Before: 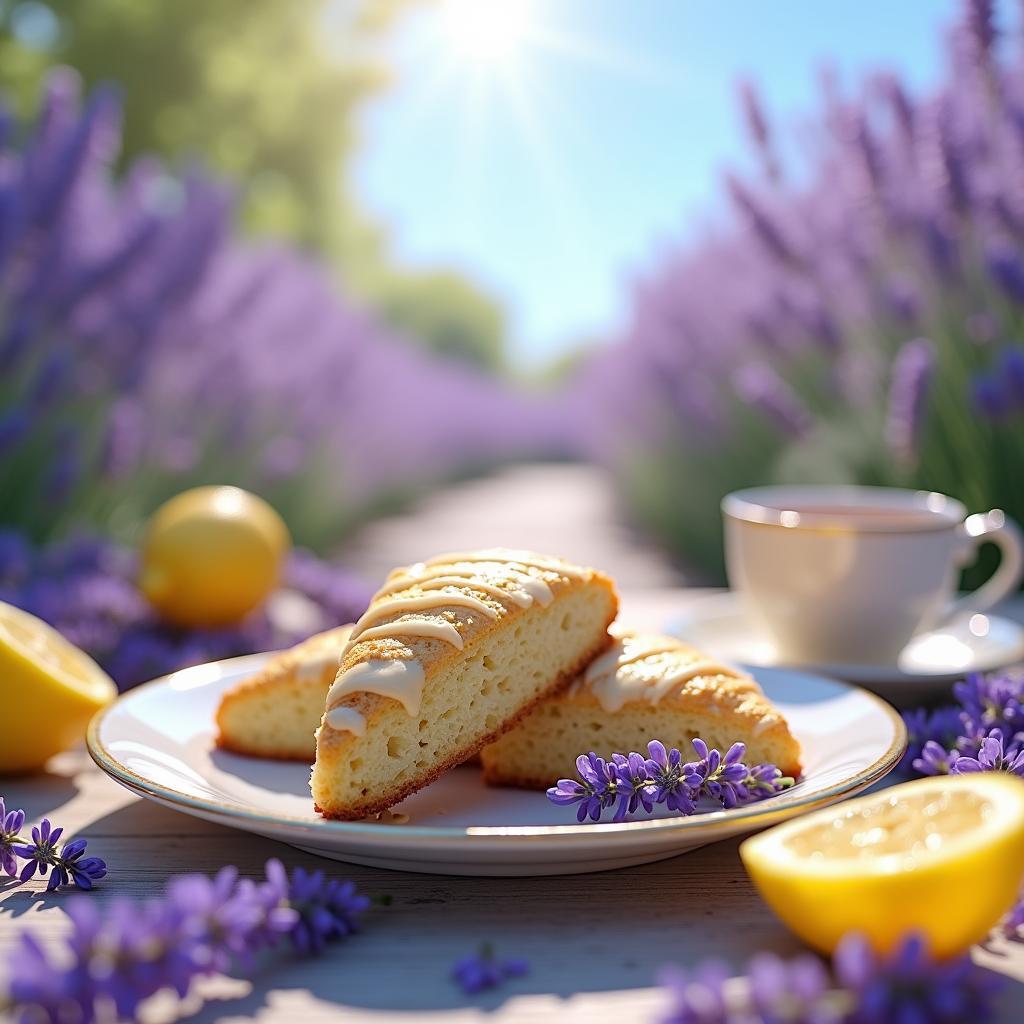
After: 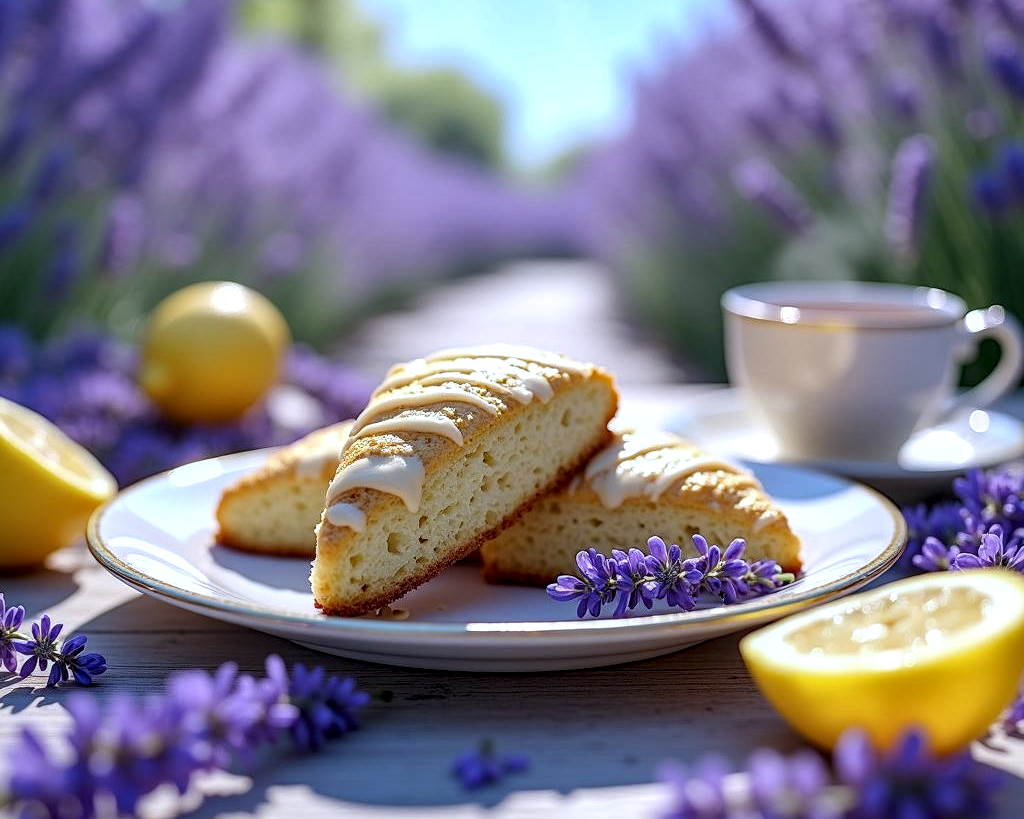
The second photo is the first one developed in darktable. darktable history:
crop and rotate: top 19.998%
local contrast: detail 150%
white balance: red 0.931, blue 1.11
shadows and highlights: shadows 43.71, white point adjustment -1.46, soften with gaussian
